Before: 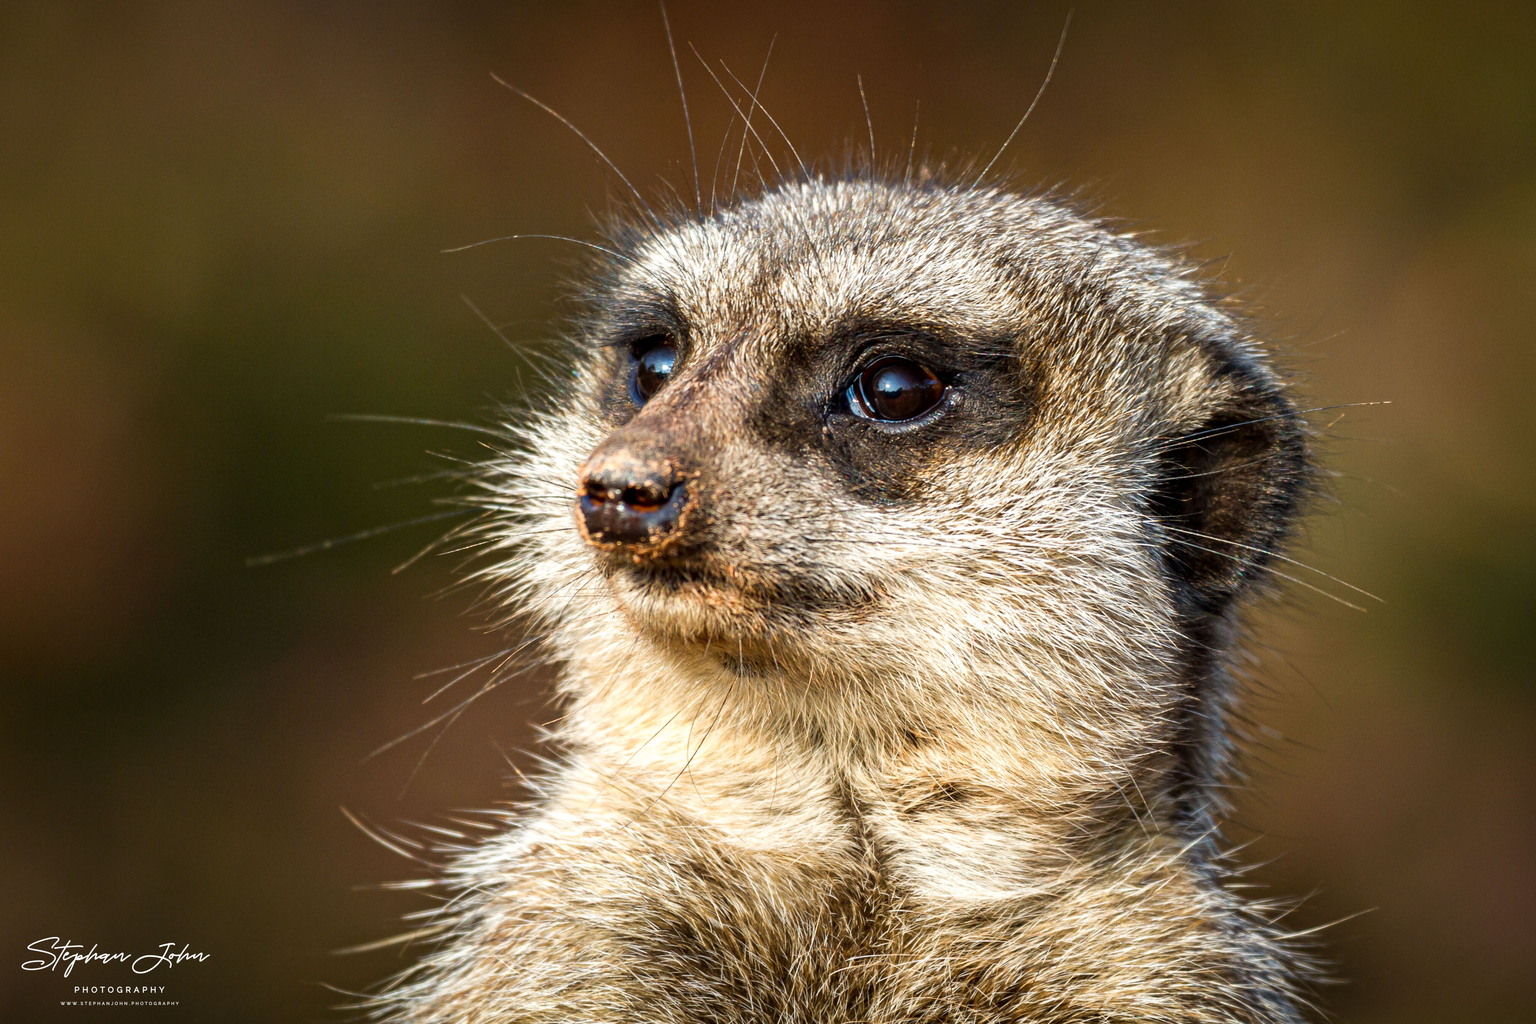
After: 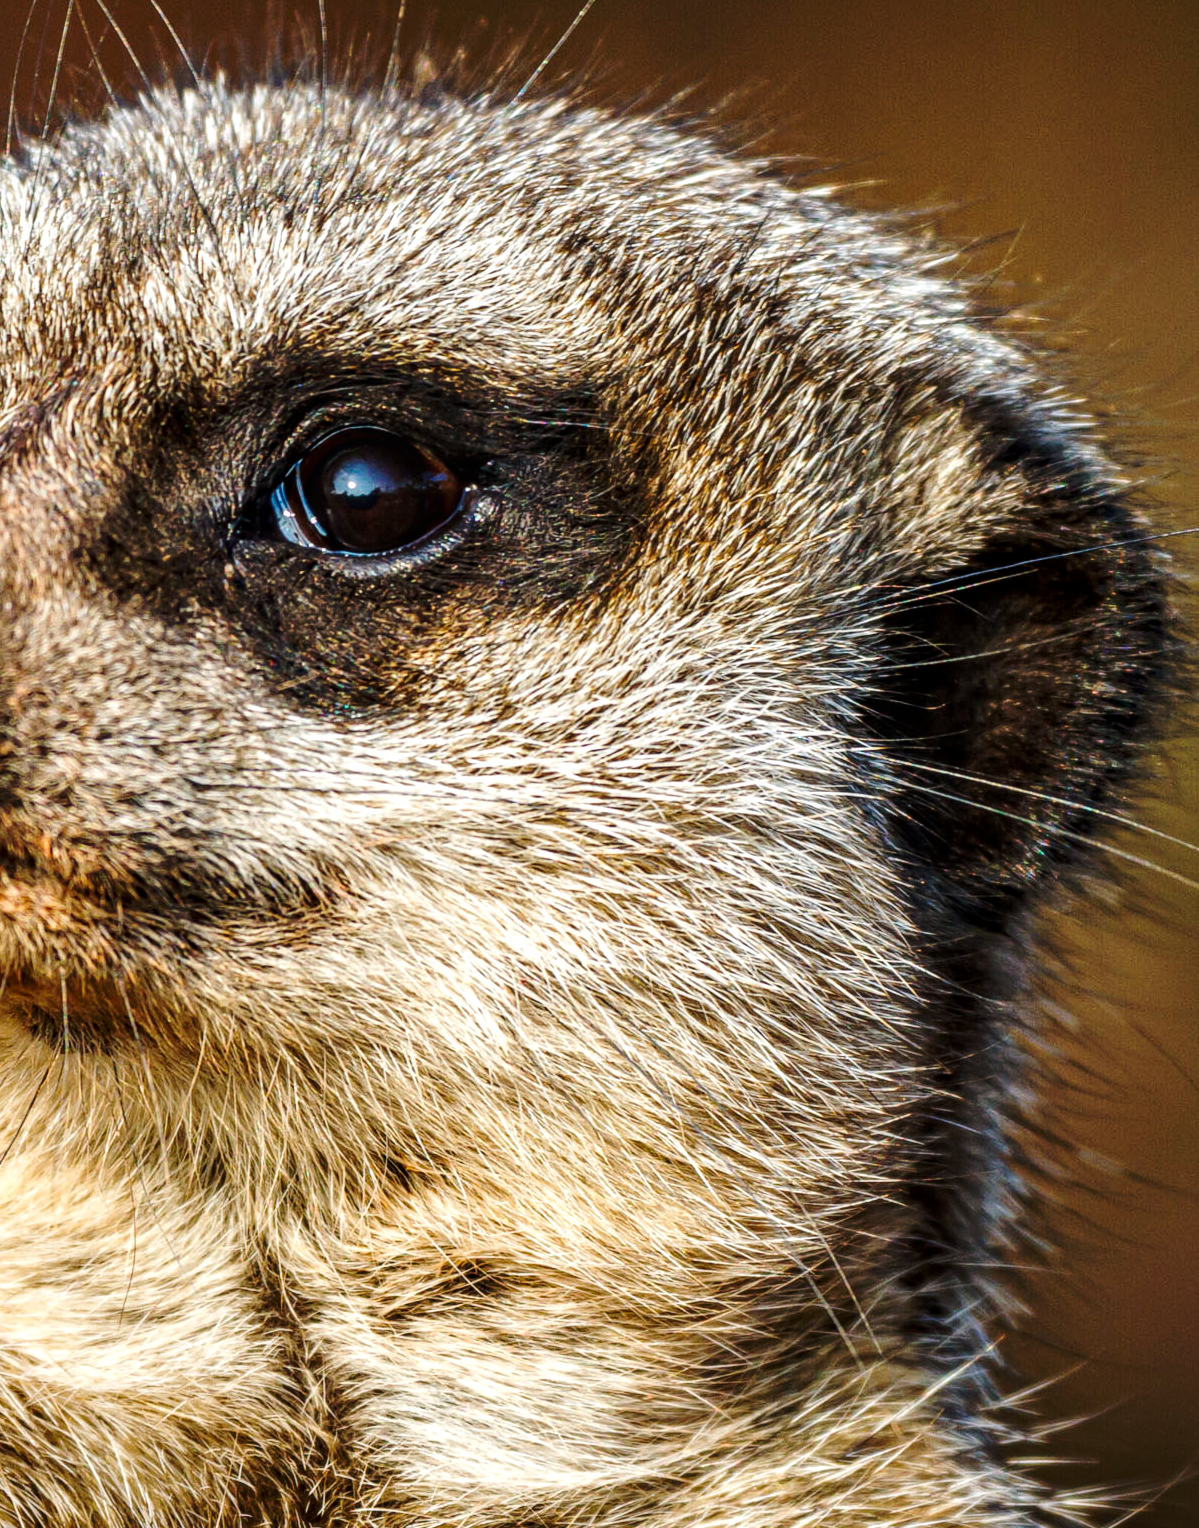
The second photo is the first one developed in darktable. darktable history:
base curve: curves: ch0 [(0, 0) (0.073, 0.04) (0.157, 0.139) (0.492, 0.492) (0.758, 0.758) (1, 1)], preserve colors none
crop: left 46.093%, top 13.451%, right 13.923%, bottom 10.118%
local contrast: on, module defaults
